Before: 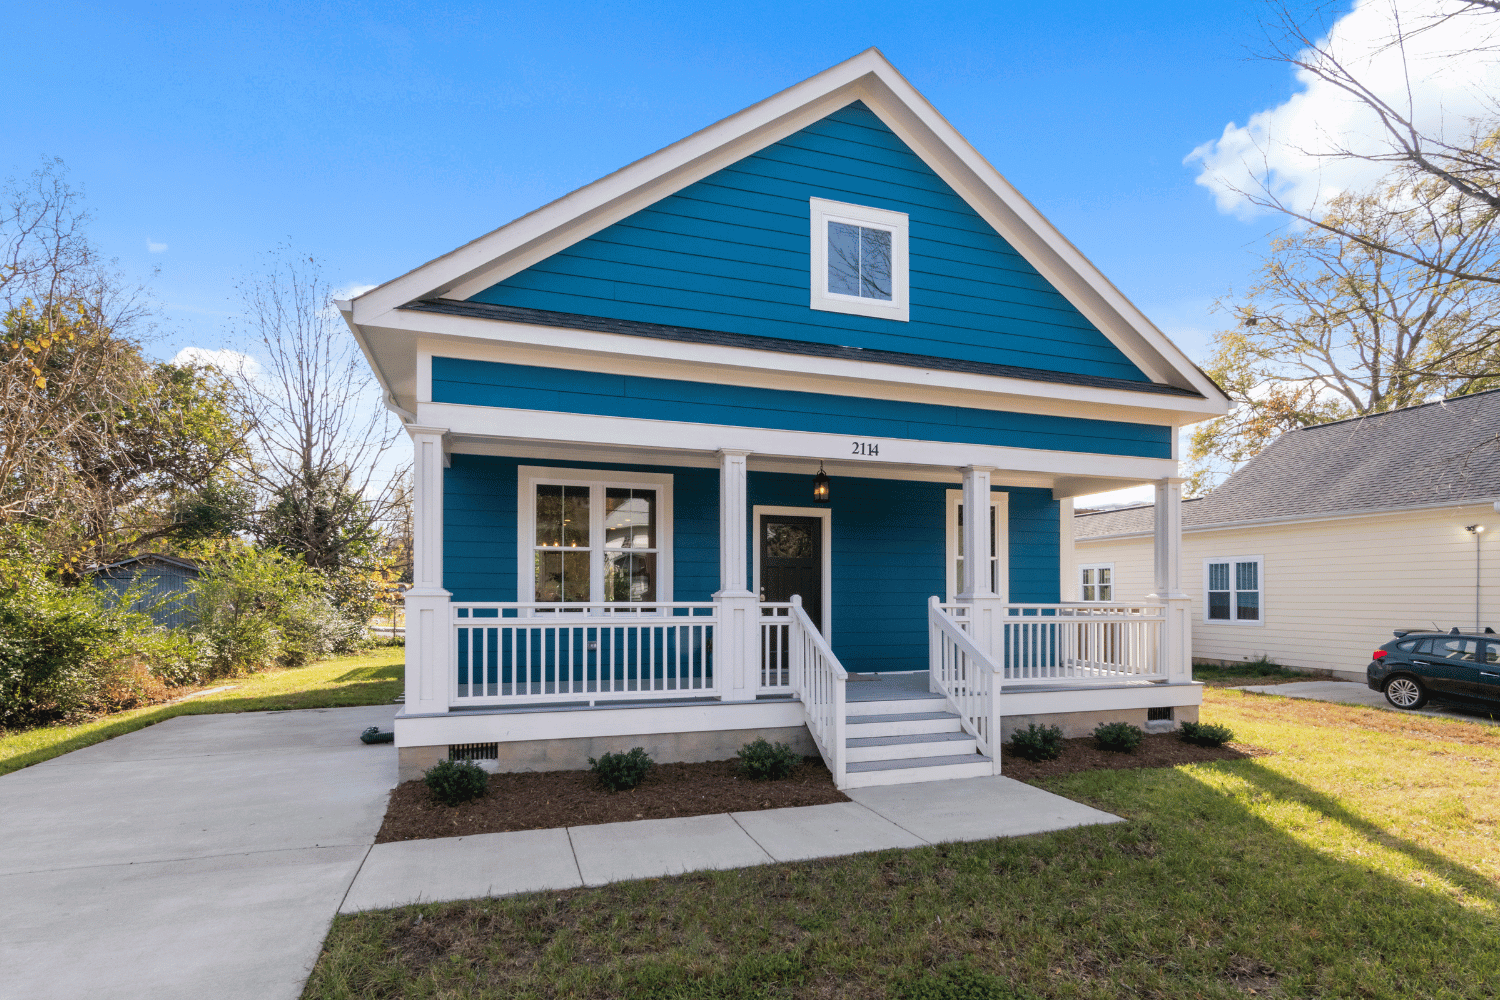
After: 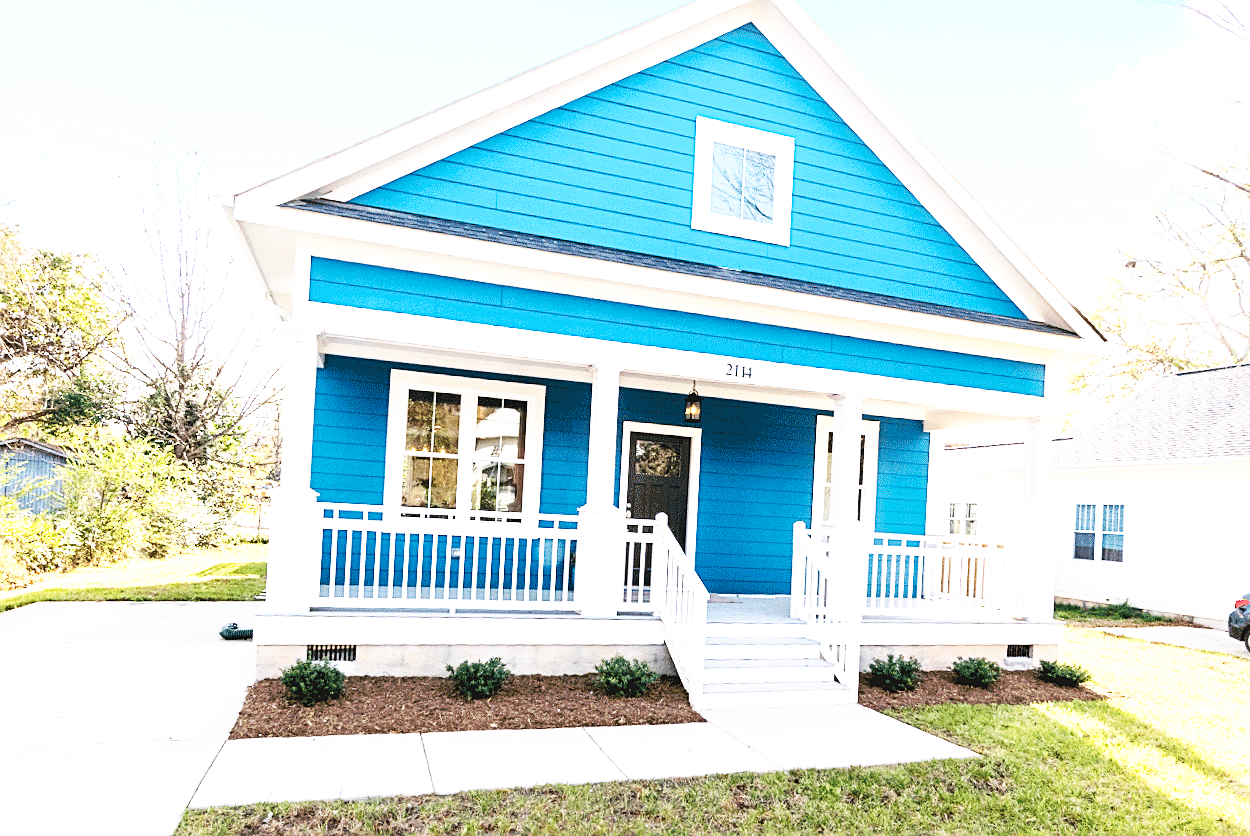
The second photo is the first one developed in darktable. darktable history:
crop and rotate: angle -3.01°, left 5.431%, top 5.189%, right 4.779%, bottom 4.741%
base curve: curves: ch0 [(0, 0) (0.007, 0.004) (0.027, 0.03) (0.046, 0.07) (0.207, 0.54) (0.442, 0.872) (0.673, 0.972) (1, 1)], preserve colors none
sharpen: on, module defaults
exposure: exposure 1.231 EV, compensate highlight preservation false
